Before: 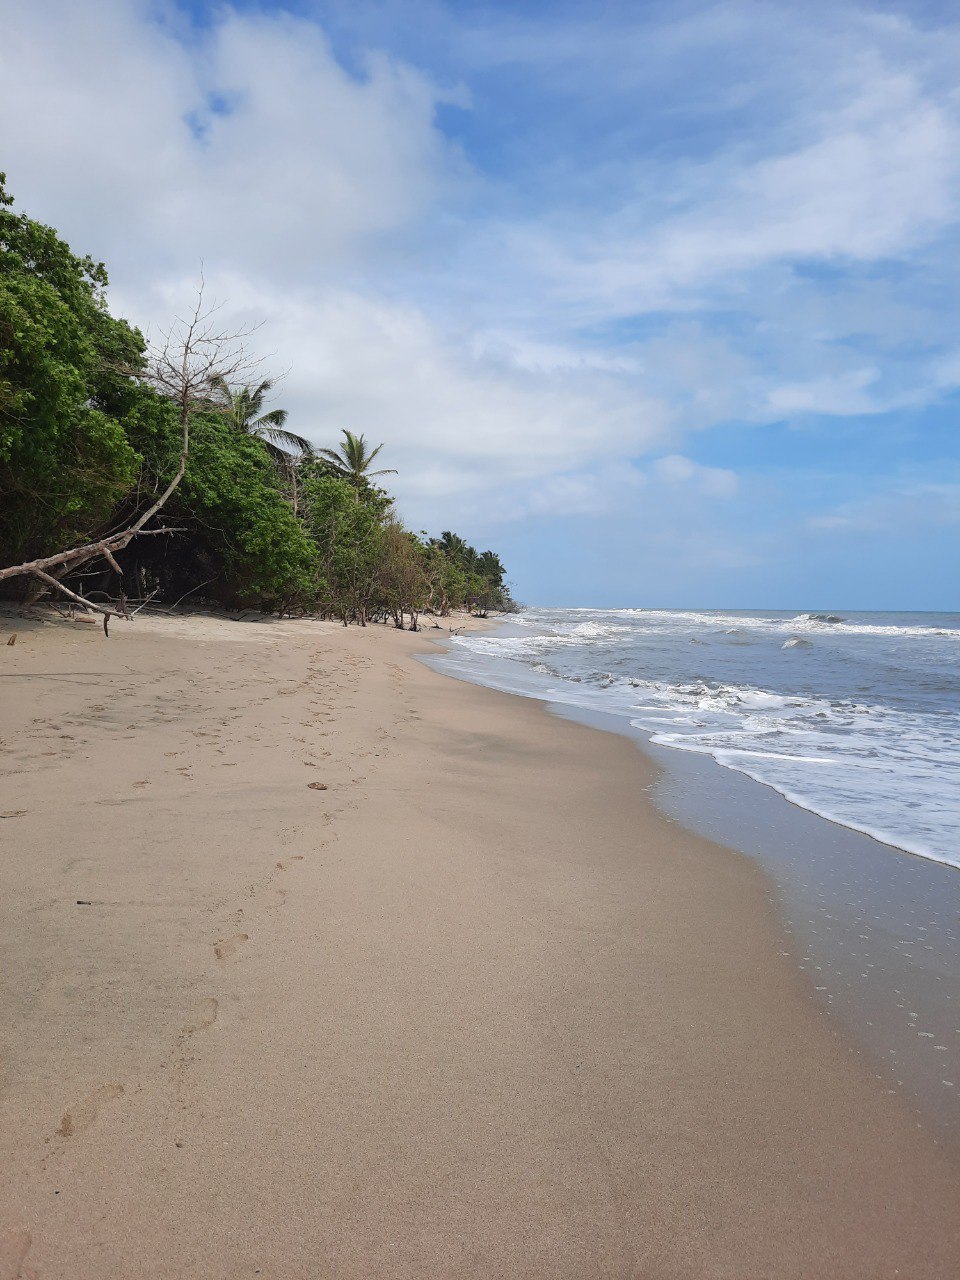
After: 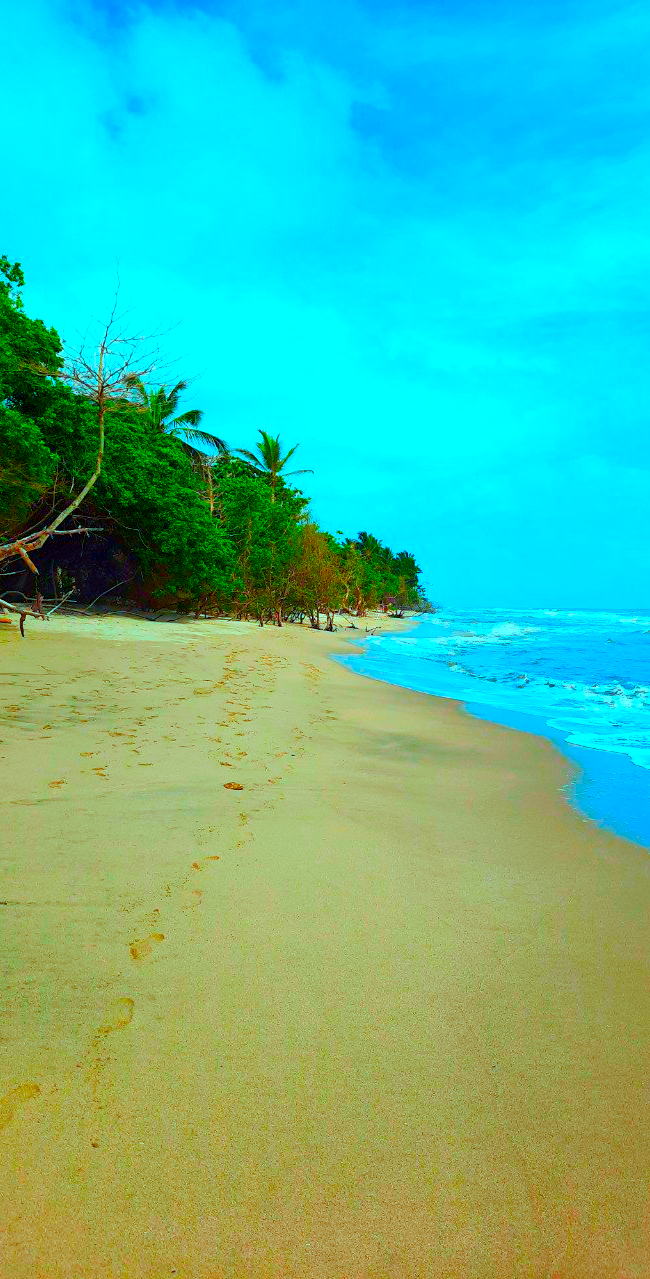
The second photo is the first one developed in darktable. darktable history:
crop and rotate: left 8.847%, right 23.444%
base curve: curves: ch0 [(0, 0) (0.666, 0.806) (1, 1)], preserve colors average RGB
color correction: highlights b* -0.028, saturation 2.95
color balance rgb: shadows lift › luminance -7.414%, shadows lift › chroma 2.106%, shadows lift › hue 200.76°, highlights gain › chroma 4.022%, highlights gain › hue 202.97°, global offset › luminance -0.406%, linear chroma grading › global chroma 15.222%, perceptual saturation grading › global saturation 38.922%, perceptual saturation grading › highlights -24.843%, perceptual saturation grading › mid-tones 34.743%, perceptual saturation grading › shadows 35.41%, global vibrance 20%
shadows and highlights: radius 333.95, shadows 64.35, highlights 4.99, compress 88.09%, soften with gaussian
contrast brightness saturation: saturation -0.154
